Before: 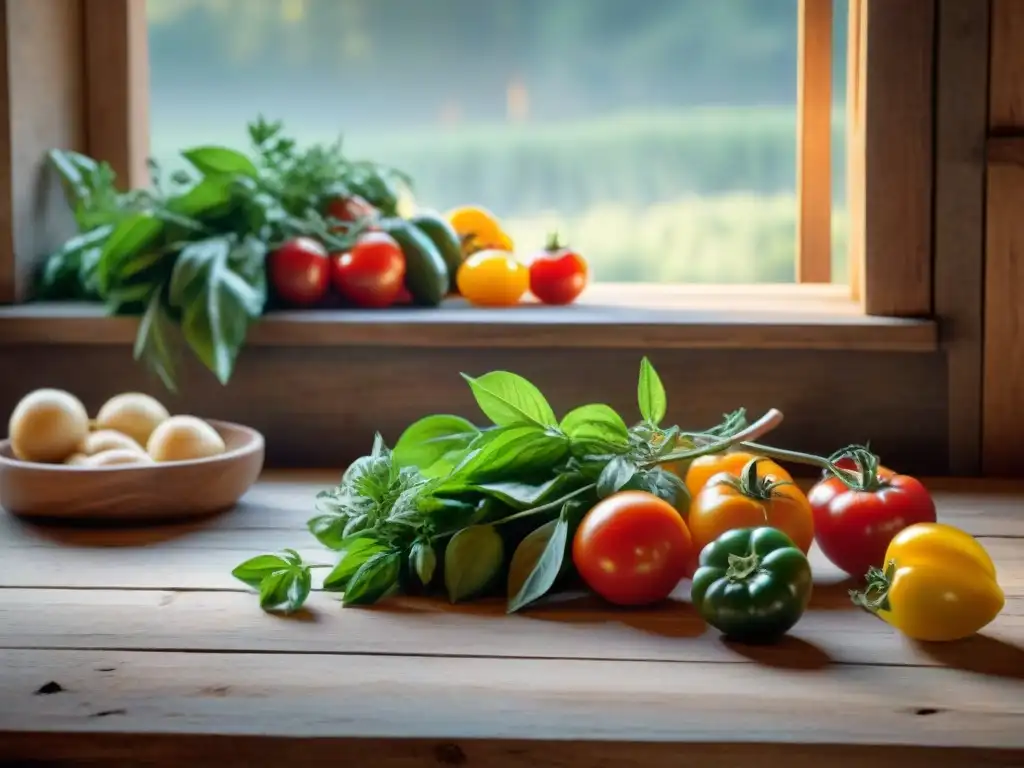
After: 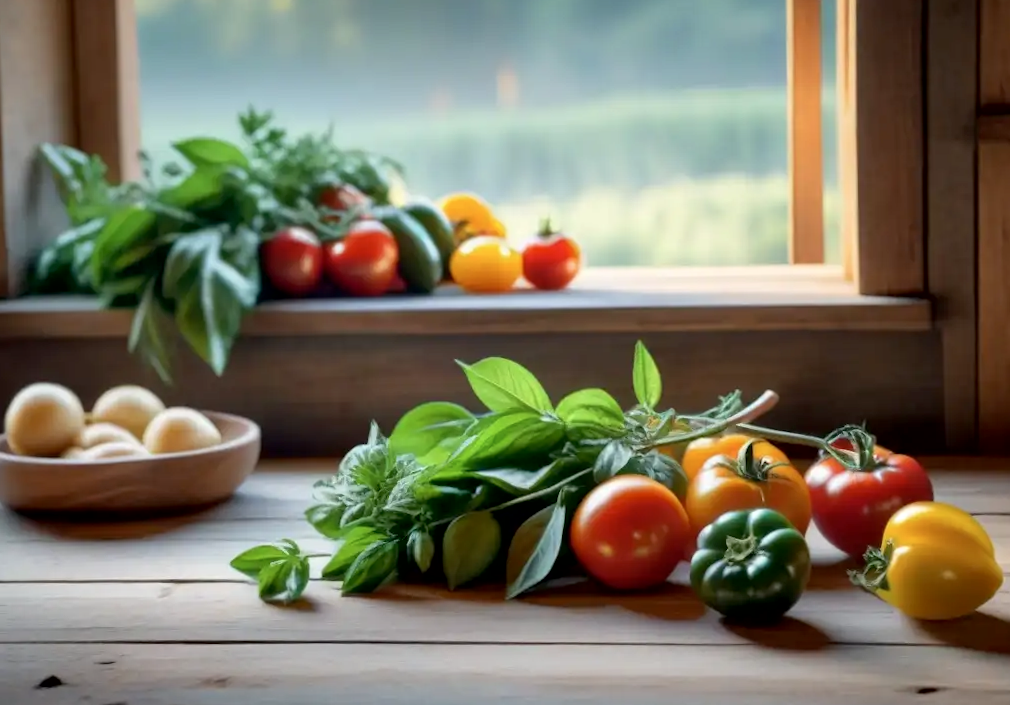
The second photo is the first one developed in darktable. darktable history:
rotate and perspective: rotation -1°, crop left 0.011, crop right 0.989, crop top 0.025, crop bottom 0.975
crop: top 0.448%, right 0.264%, bottom 5.045%
contrast brightness saturation: saturation -0.1
exposure: black level correction 0.004, exposure 0.014 EV, compensate highlight preservation false
